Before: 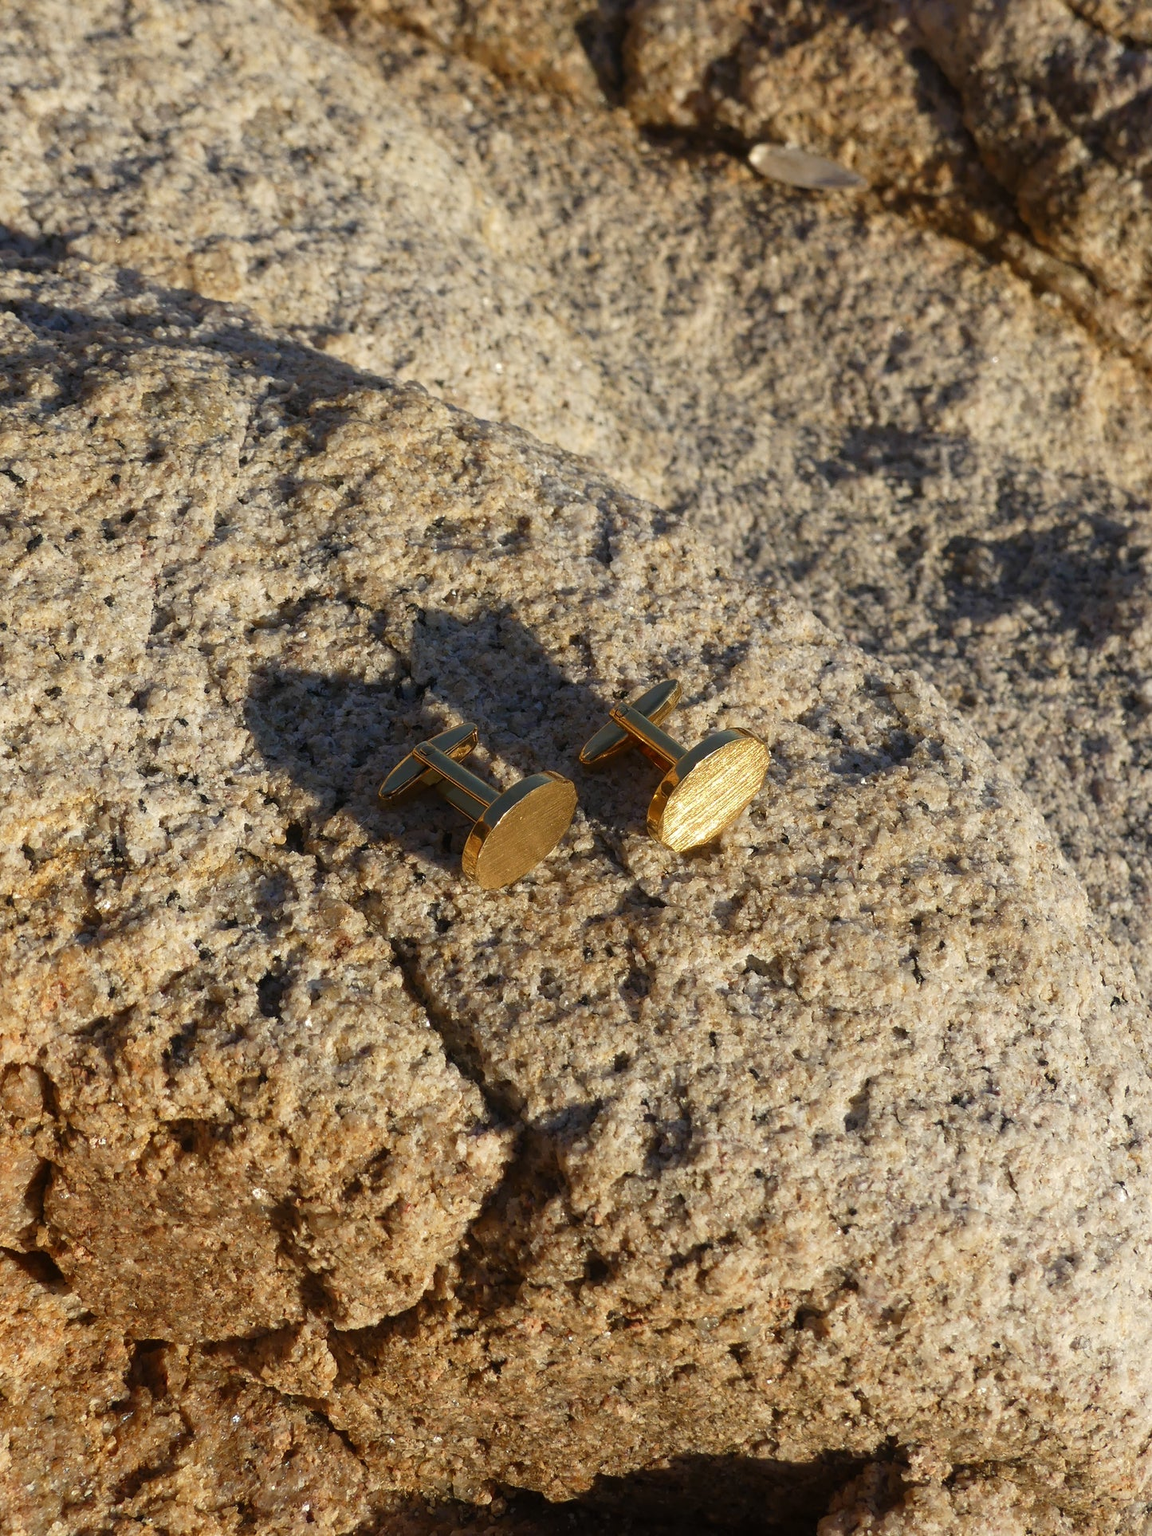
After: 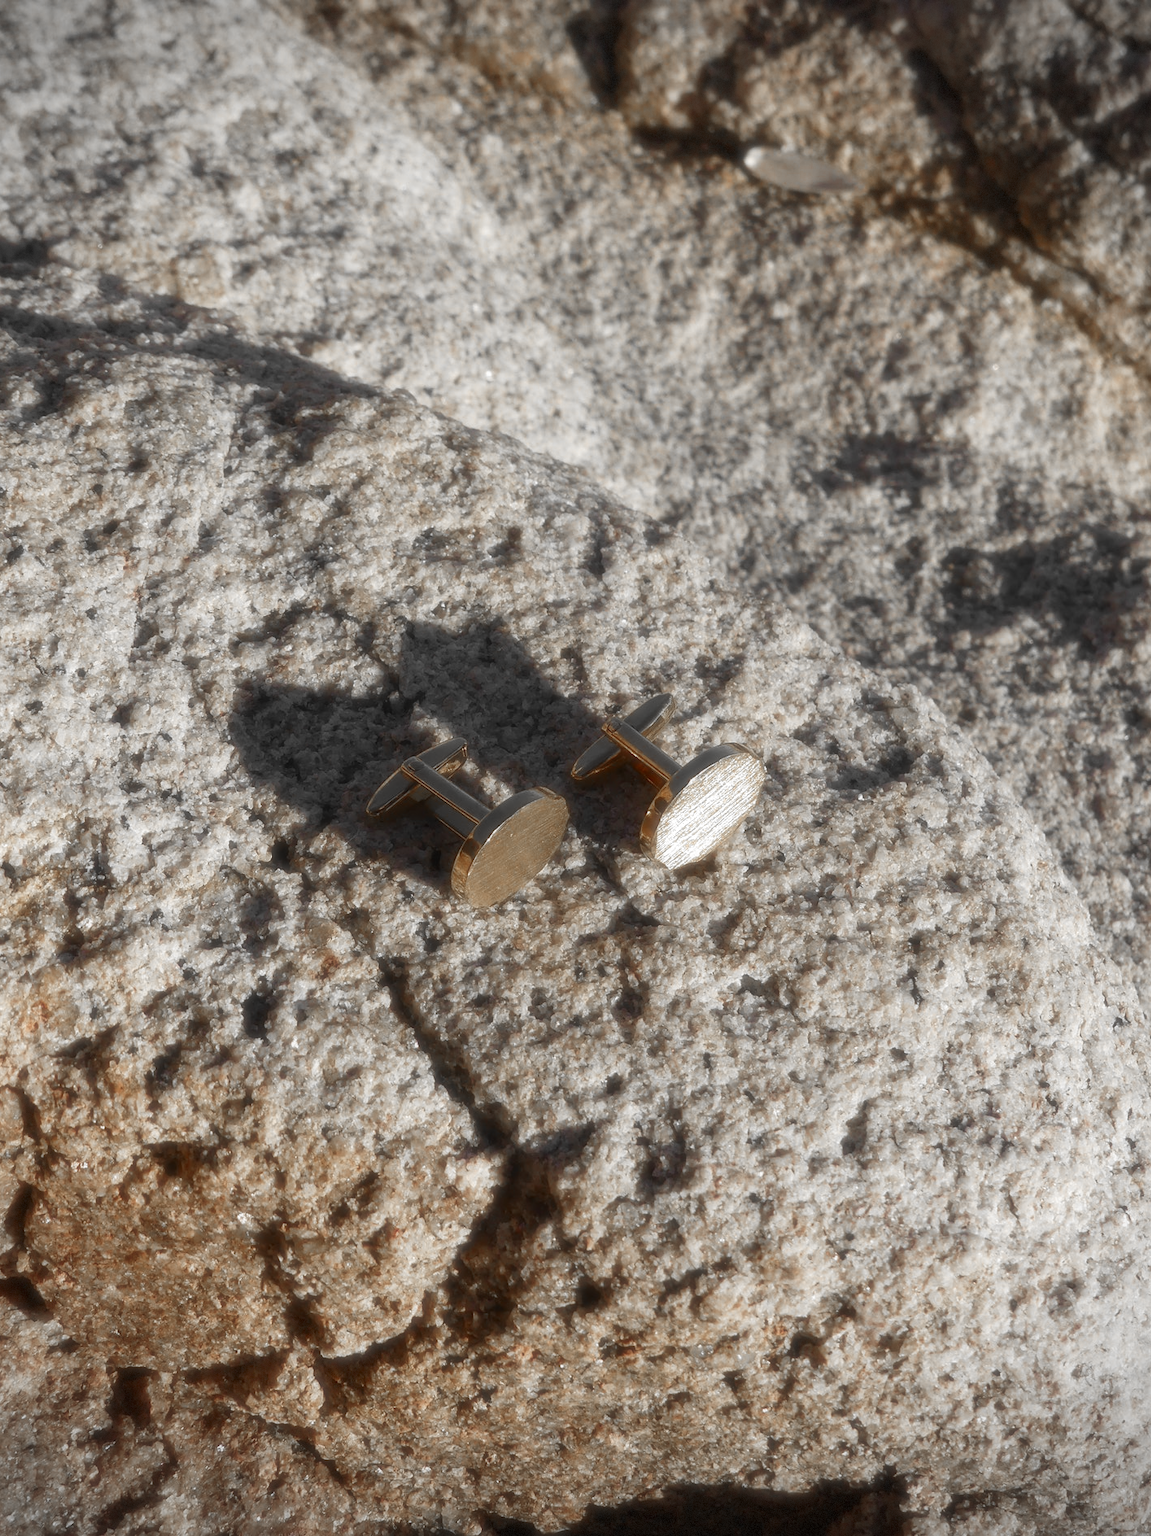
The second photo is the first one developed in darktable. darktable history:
crop: left 1.743%, right 0.268%, bottom 2.011%
color zones: curves: ch0 [(0, 0.497) (0.096, 0.361) (0.221, 0.538) (0.429, 0.5) (0.571, 0.5) (0.714, 0.5) (0.857, 0.5) (1, 0.497)]; ch1 [(0, 0.5) (0.143, 0.5) (0.257, -0.002) (0.429, 0.04) (0.571, -0.001) (0.714, -0.015) (0.857, 0.024) (1, 0.5)]
vignetting: dithering 8-bit output, unbound false
soften: size 19.52%, mix 20.32%
